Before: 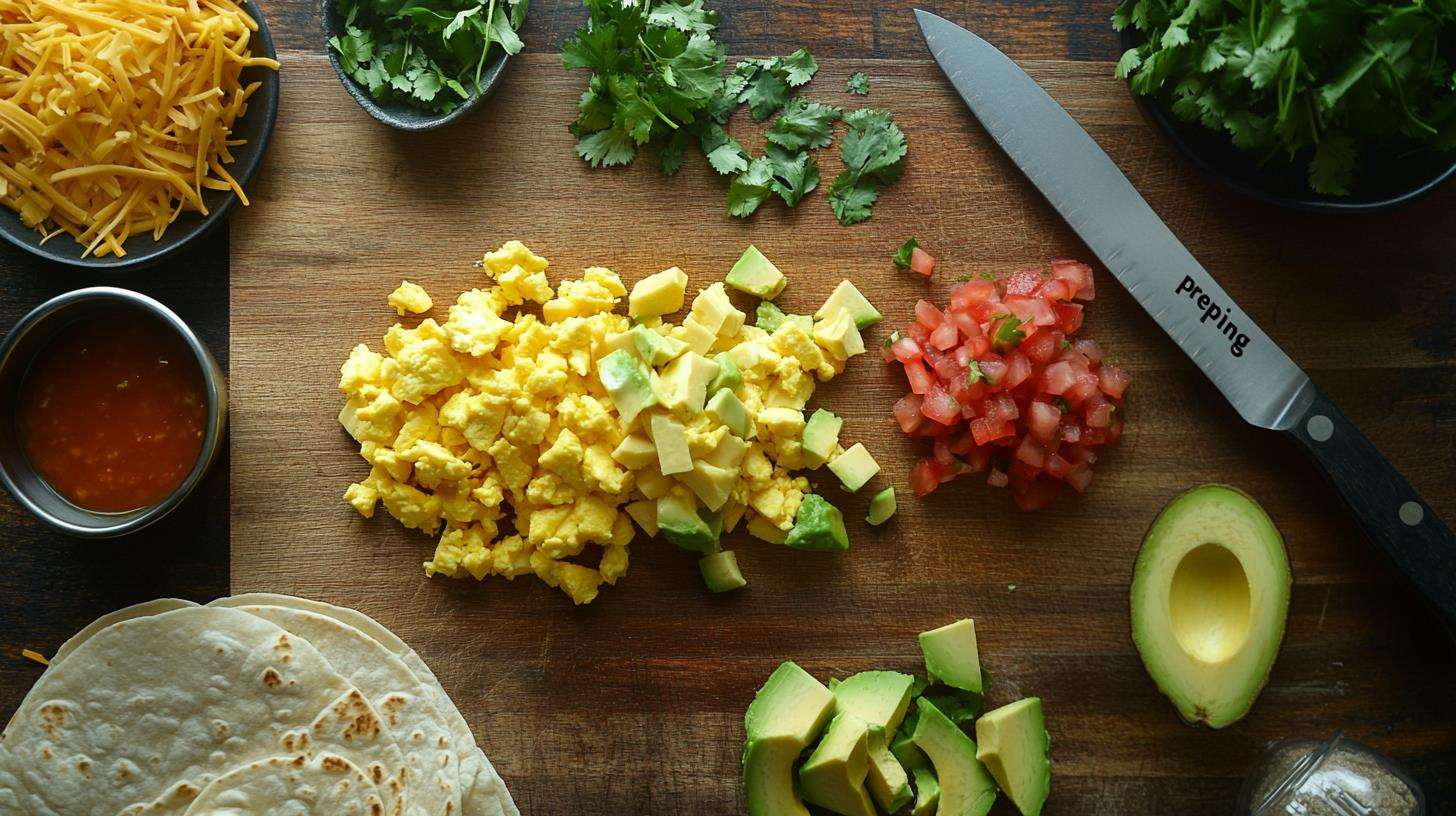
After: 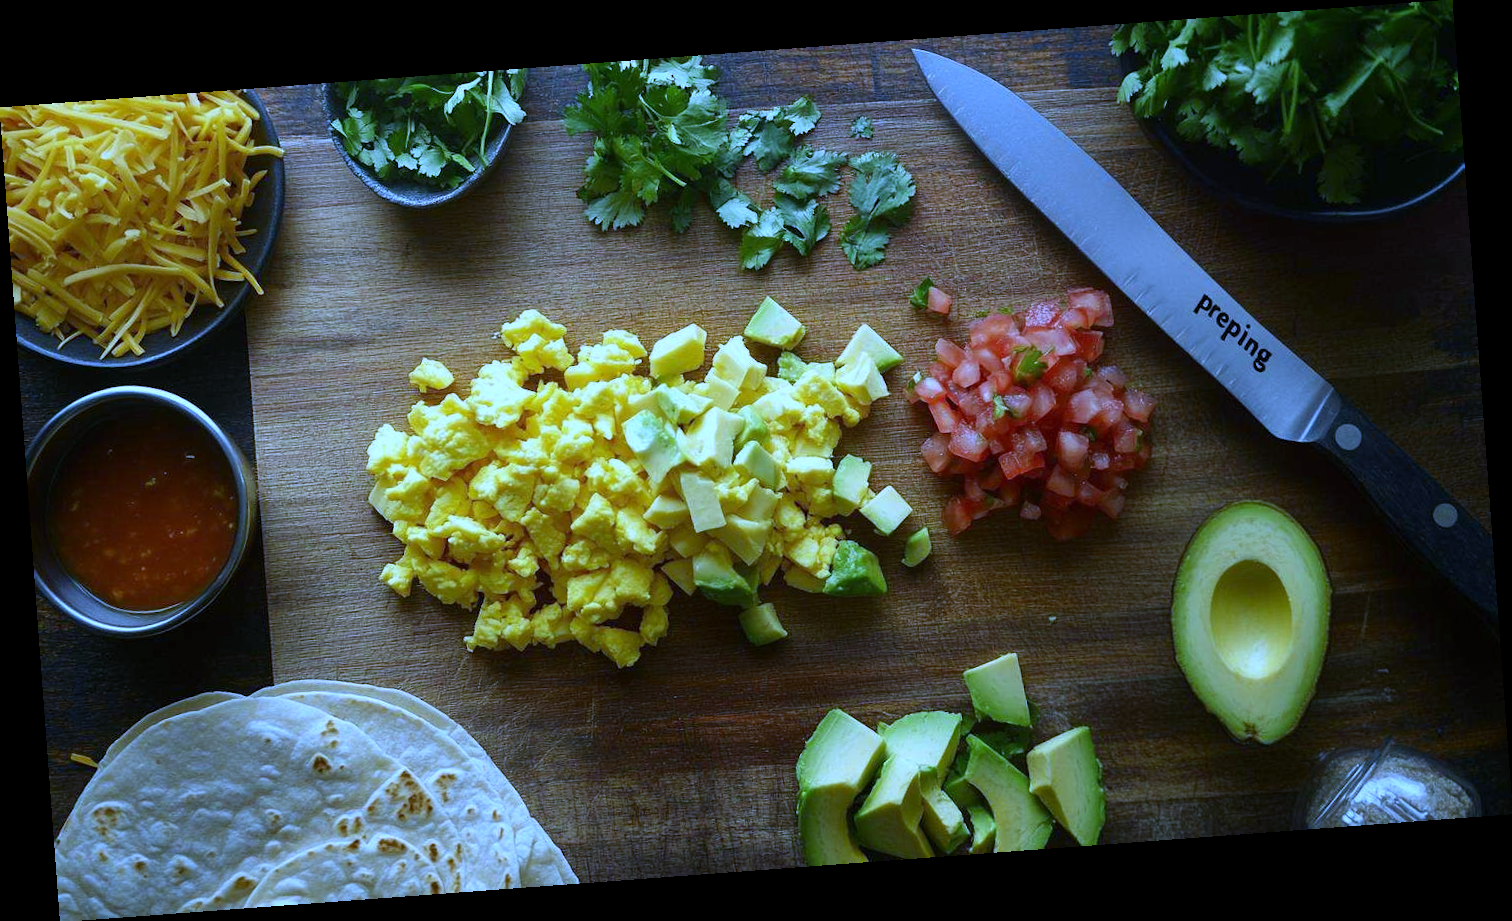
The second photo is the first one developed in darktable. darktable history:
white balance: red 0.766, blue 1.537
rotate and perspective: rotation -4.25°, automatic cropping off
